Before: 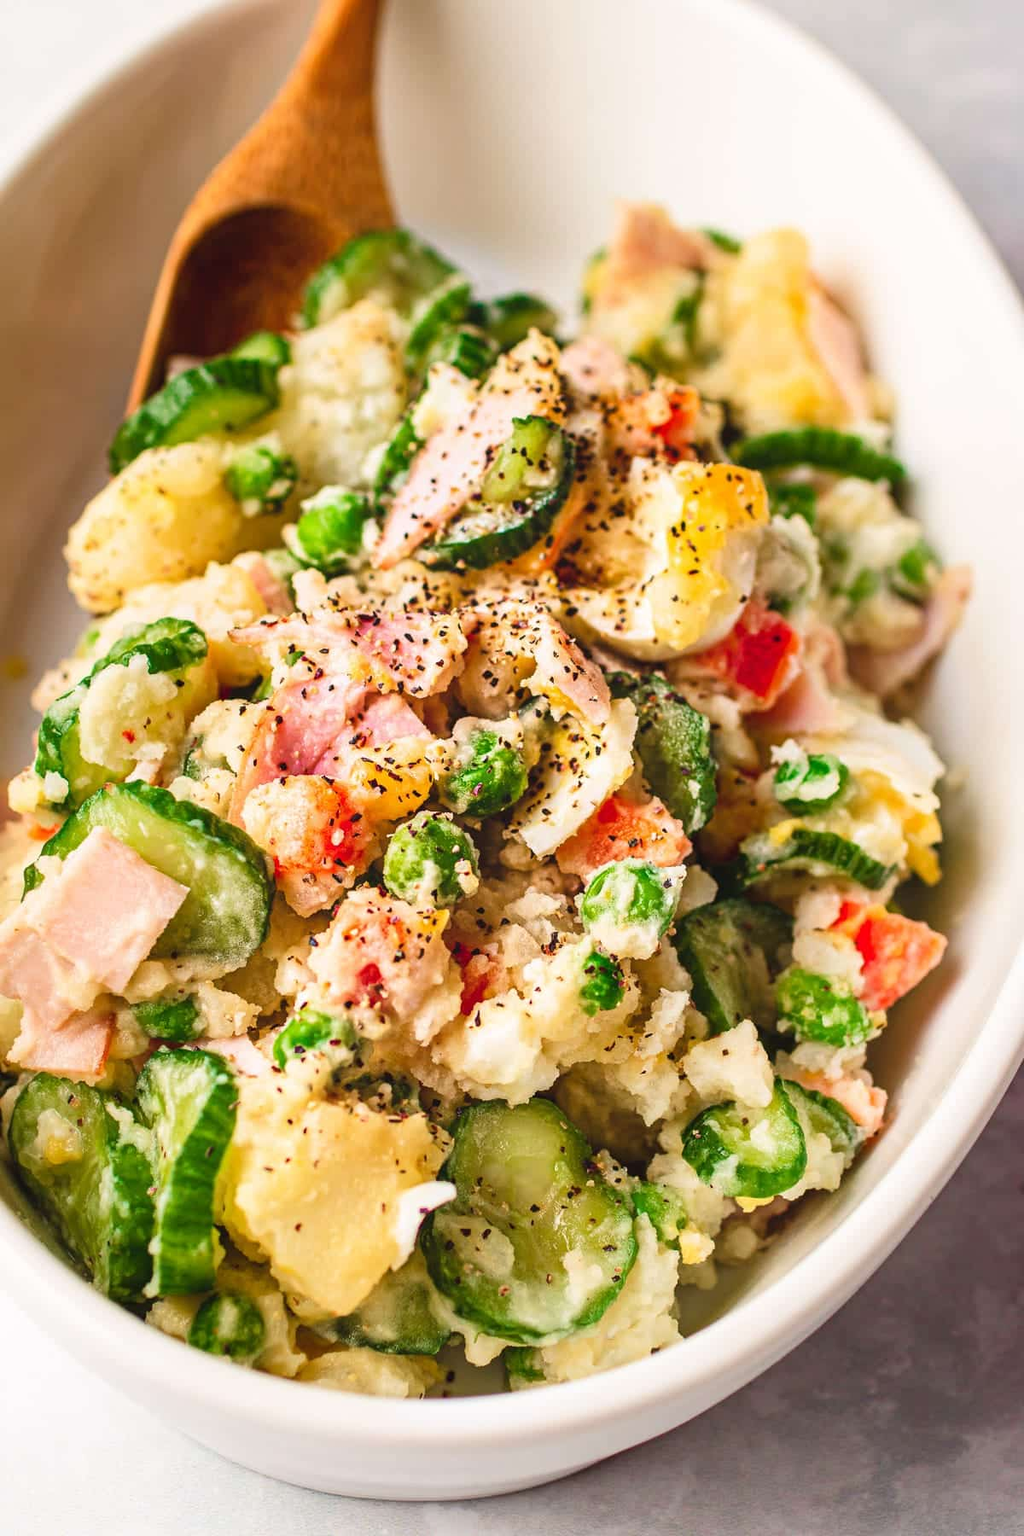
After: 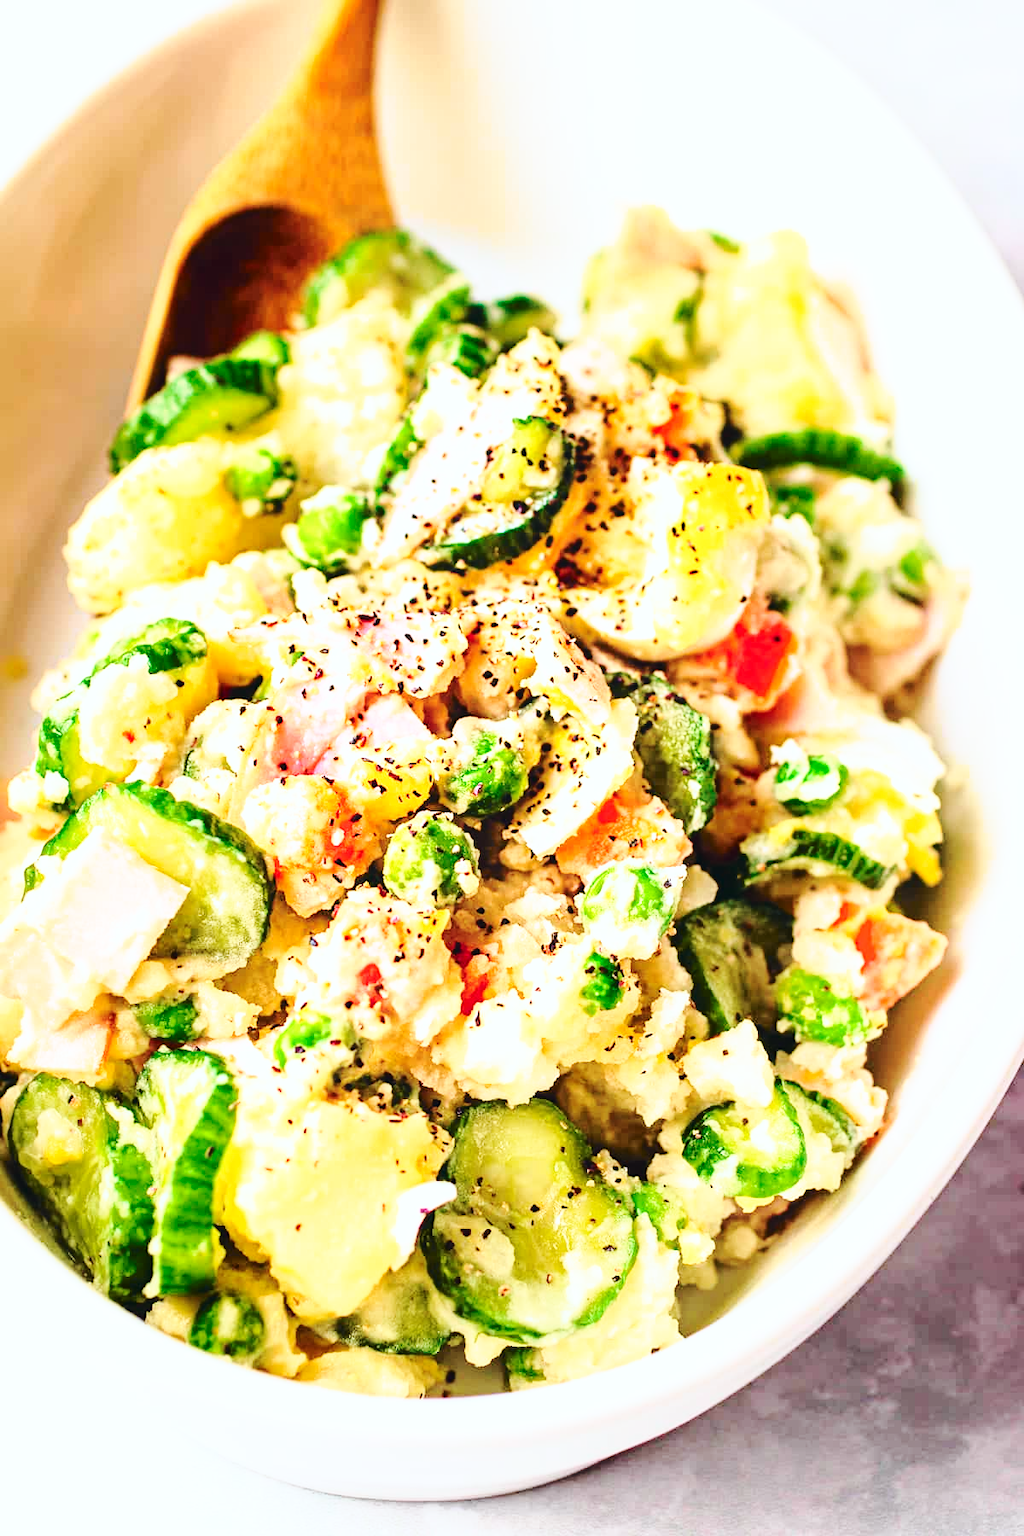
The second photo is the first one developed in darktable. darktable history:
tone curve: curves: ch0 [(0, 0.023) (0.087, 0.065) (0.184, 0.168) (0.45, 0.54) (0.57, 0.683) (0.722, 0.825) (0.877, 0.948) (1, 1)]; ch1 [(0, 0) (0.388, 0.369) (0.44, 0.44) (0.489, 0.481) (0.534, 0.528) (0.657, 0.655) (1, 1)]; ch2 [(0, 0) (0.353, 0.317) (0.408, 0.427) (0.472, 0.46) (0.5, 0.488) (0.537, 0.518) (0.576, 0.592) (0.625, 0.631) (1, 1)], color space Lab, independent channels
base curve: curves: ch0 [(0, 0) (0.036, 0.037) (0.121, 0.228) (0.46, 0.76) (0.859, 0.983) (1, 1)], preserve colors none
